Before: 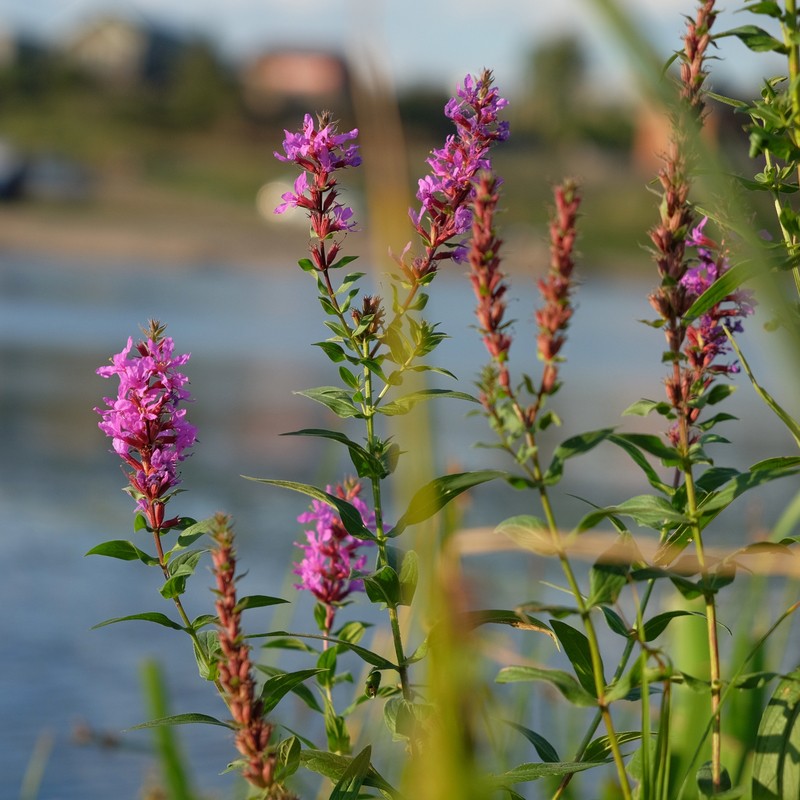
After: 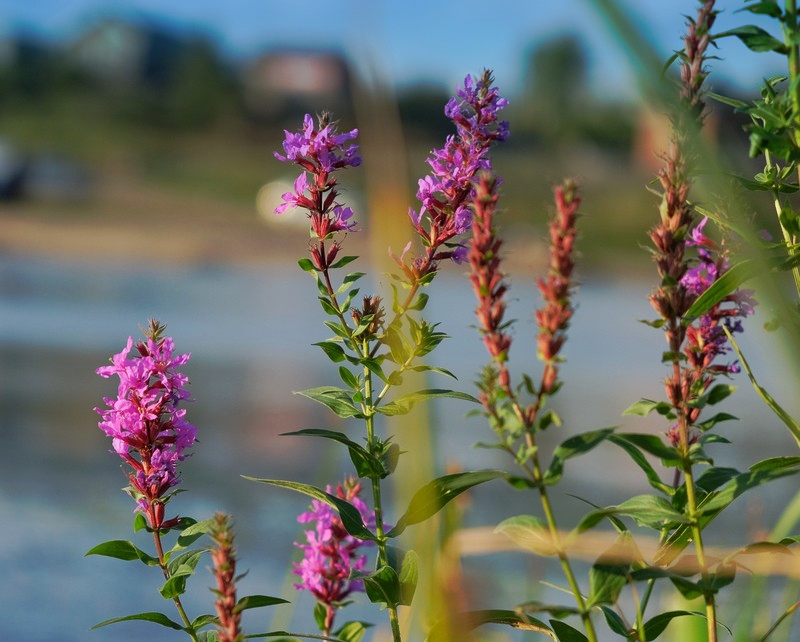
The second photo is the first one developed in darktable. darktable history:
crop: bottom 19.644%
graduated density: density 2.02 EV, hardness 44%, rotation 0.374°, offset 8.21, hue 208.8°, saturation 97%
tone curve: curves: ch0 [(0, 0) (0.003, 0.003) (0.011, 0.011) (0.025, 0.024) (0.044, 0.043) (0.069, 0.068) (0.1, 0.098) (0.136, 0.133) (0.177, 0.173) (0.224, 0.22) (0.277, 0.271) (0.335, 0.328) (0.399, 0.39) (0.468, 0.458) (0.543, 0.563) (0.623, 0.64) (0.709, 0.722) (0.801, 0.809) (0.898, 0.902) (1, 1)], preserve colors none
